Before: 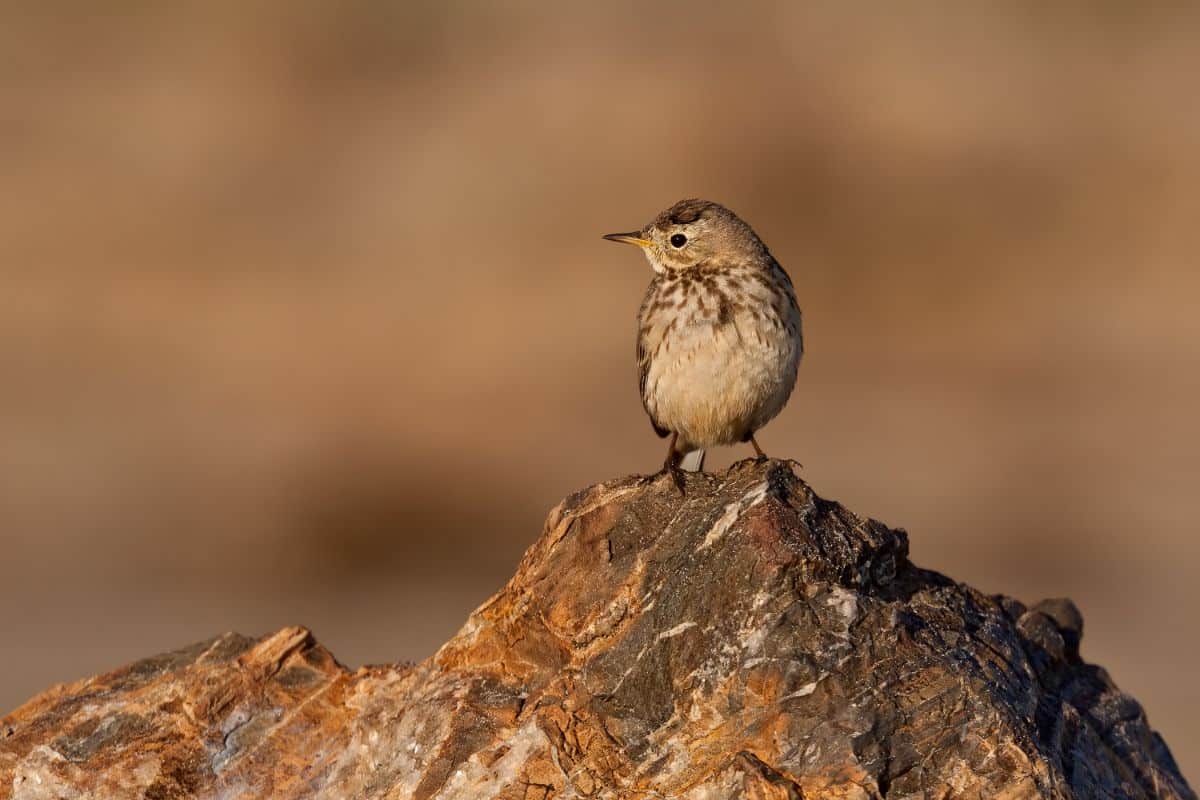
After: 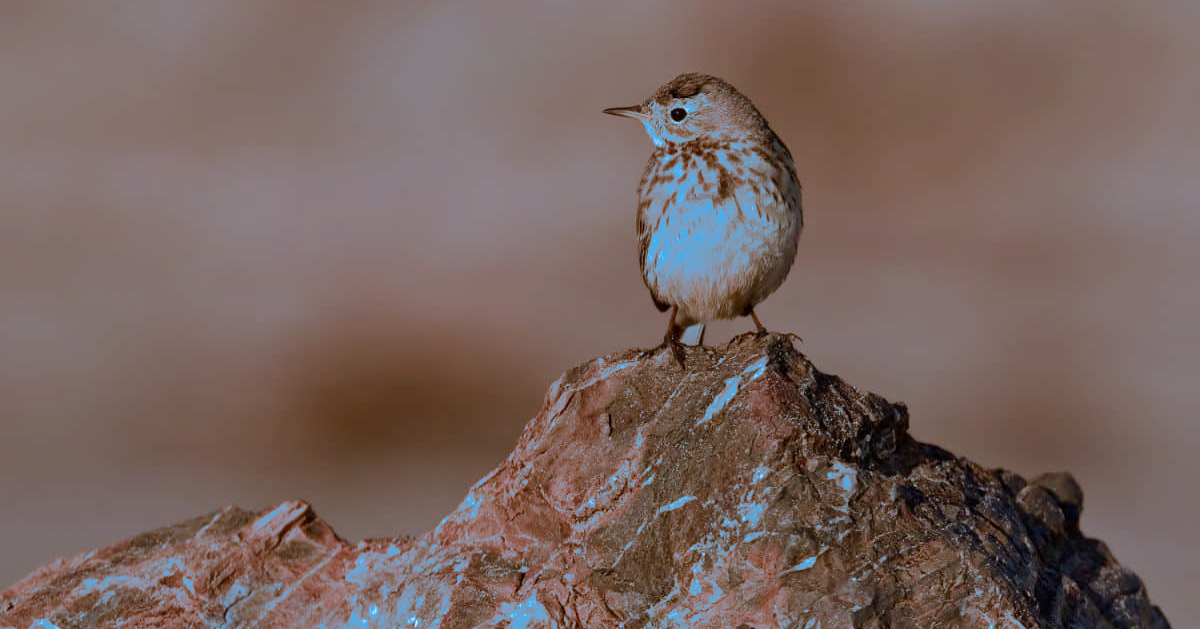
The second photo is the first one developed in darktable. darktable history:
crop and rotate: top 15.774%, bottom 5.506%
split-toning: shadows › hue 220°, shadows › saturation 0.64, highlights › hue 220°, highlights › saturation 0.64, balance 0, compress 5.22%
